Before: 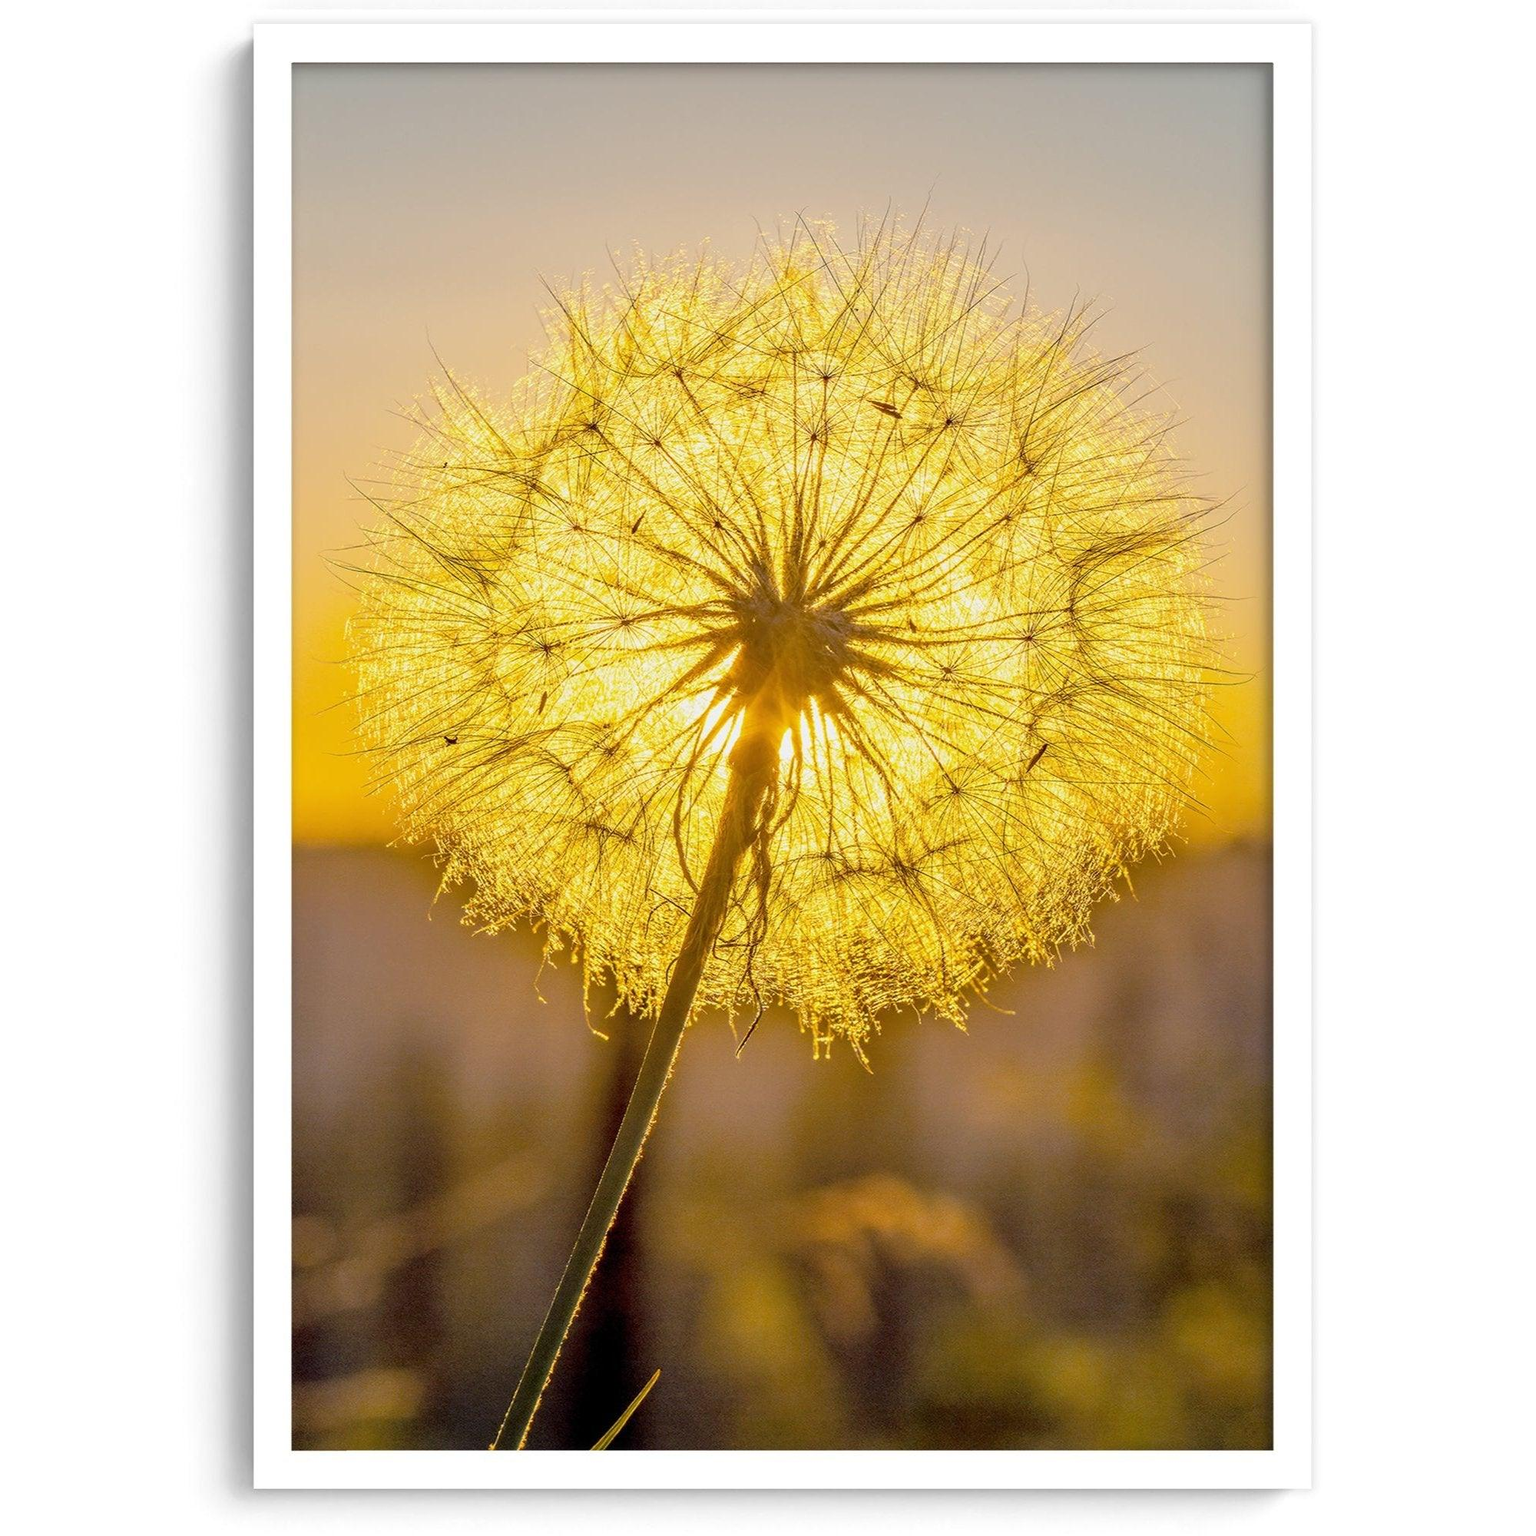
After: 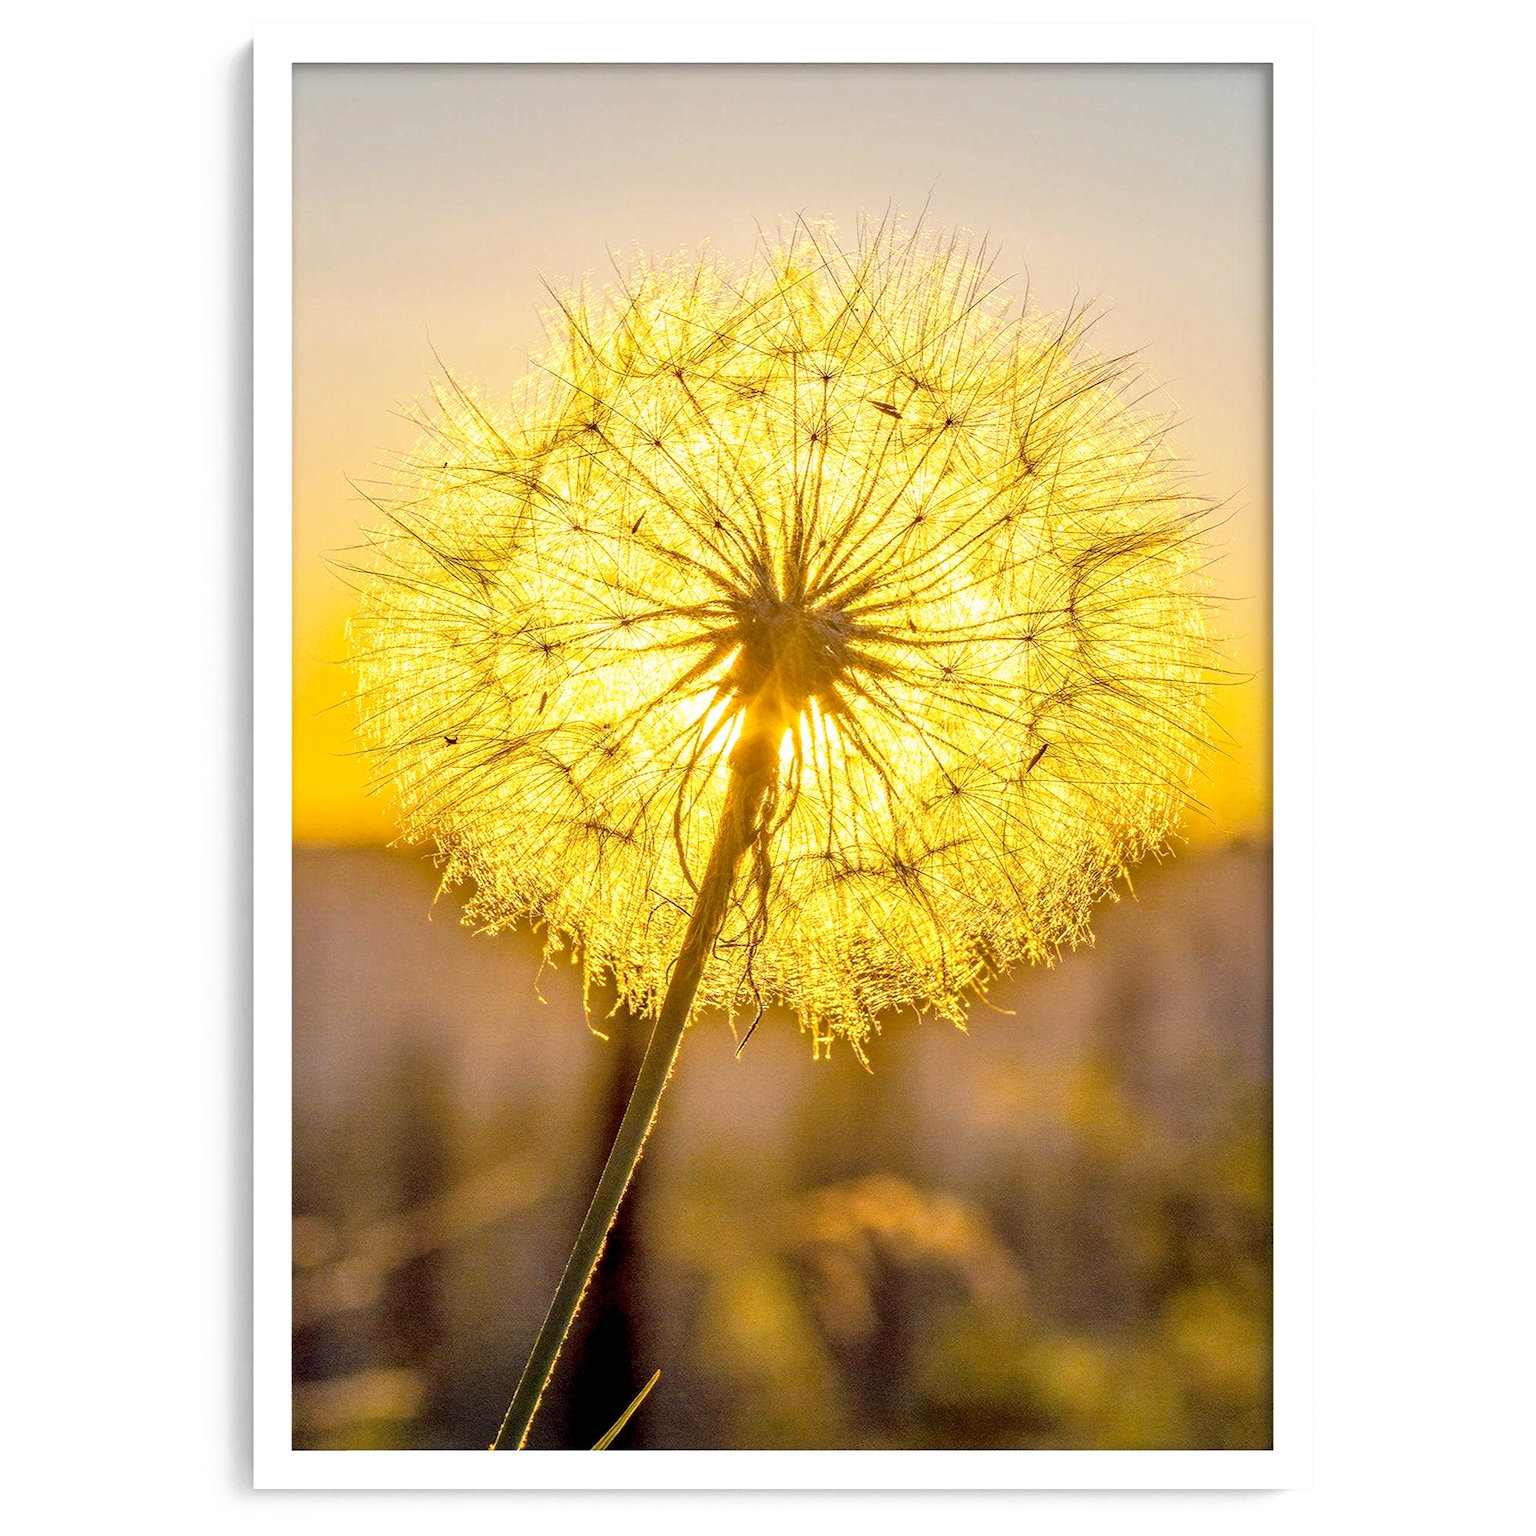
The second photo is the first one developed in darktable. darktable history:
base curve: curves: ch0 [(0, 0) (0.688, 0.865) (1, 1)], preserve colors none
local contrast: highlights 100%, shadows 100%, detail 131%, midtone range 0.2
